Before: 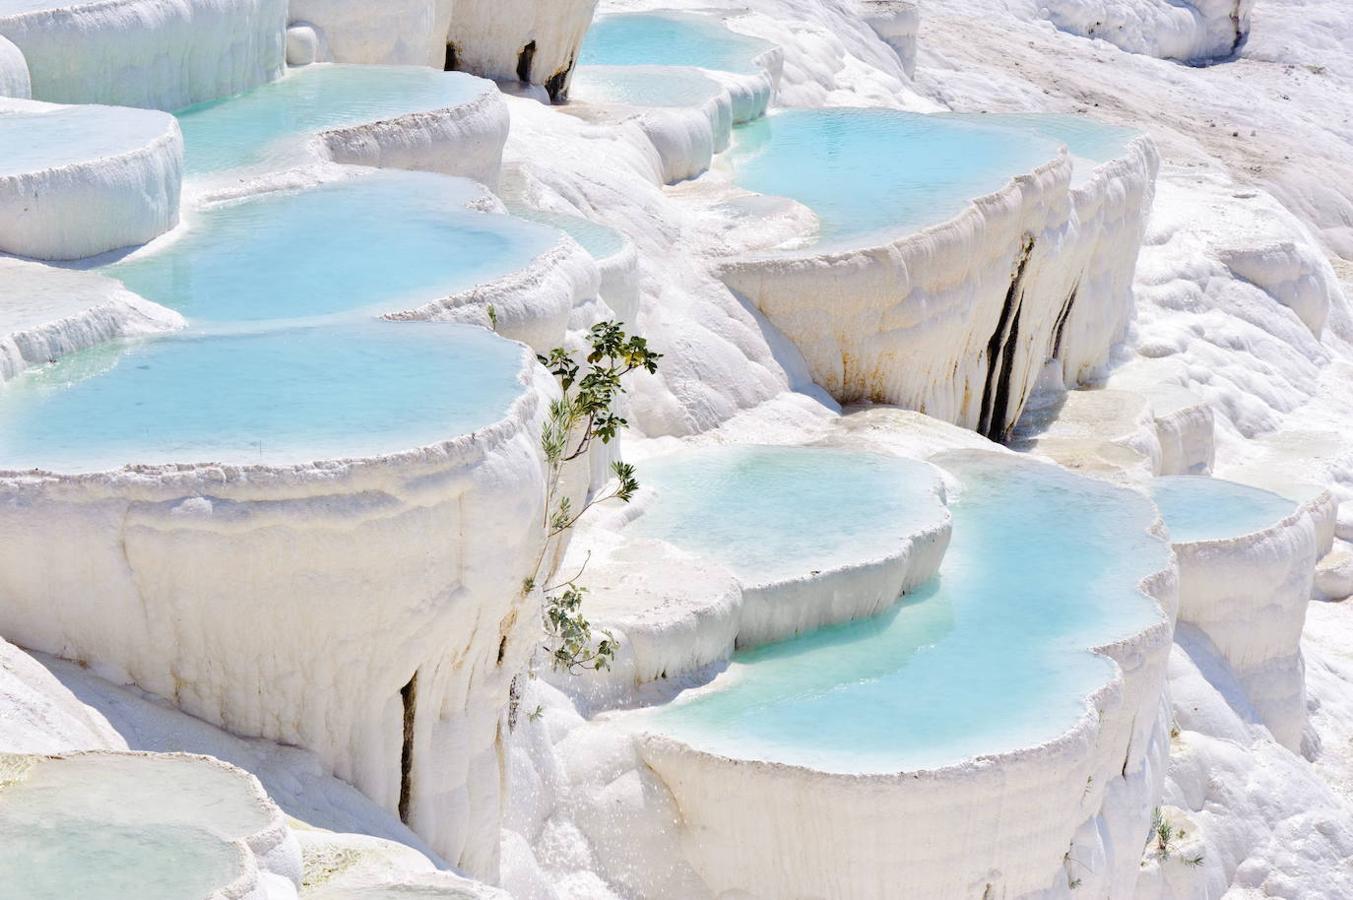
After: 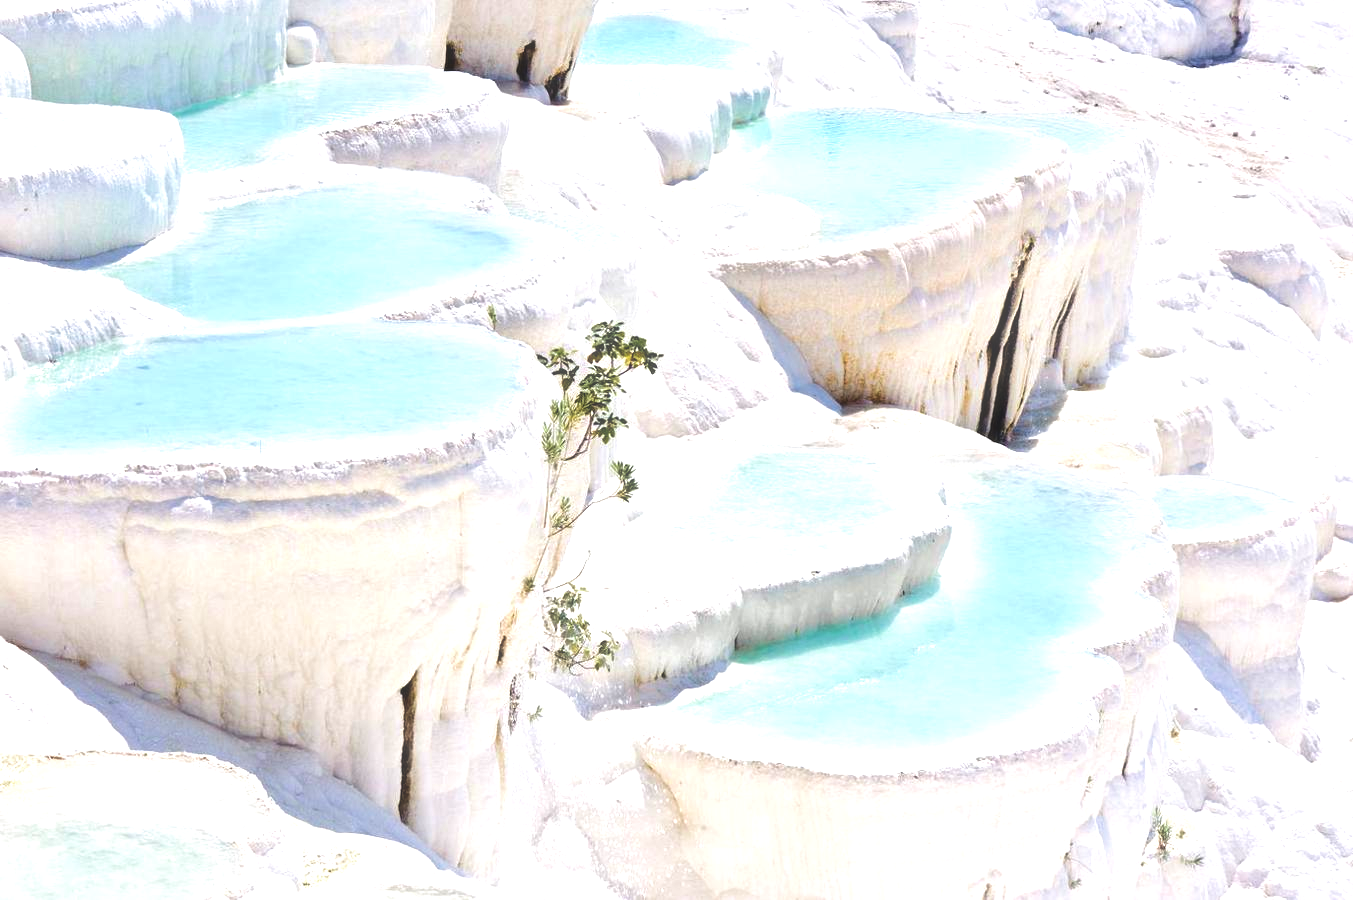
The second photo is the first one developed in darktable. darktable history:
velvia: on, module defaults
haze removal: strength -0.079, distance 0.359, compatibility mode true, adaptive false
color balance rgb: perceptual saturation grading › global saturation 0.41%, perceptual brilliance grading › global brilliance 17.657%
local contrast: mode bilateral grid, contrast 20, coarseness 50, detail 119%, midtone range 0.2
